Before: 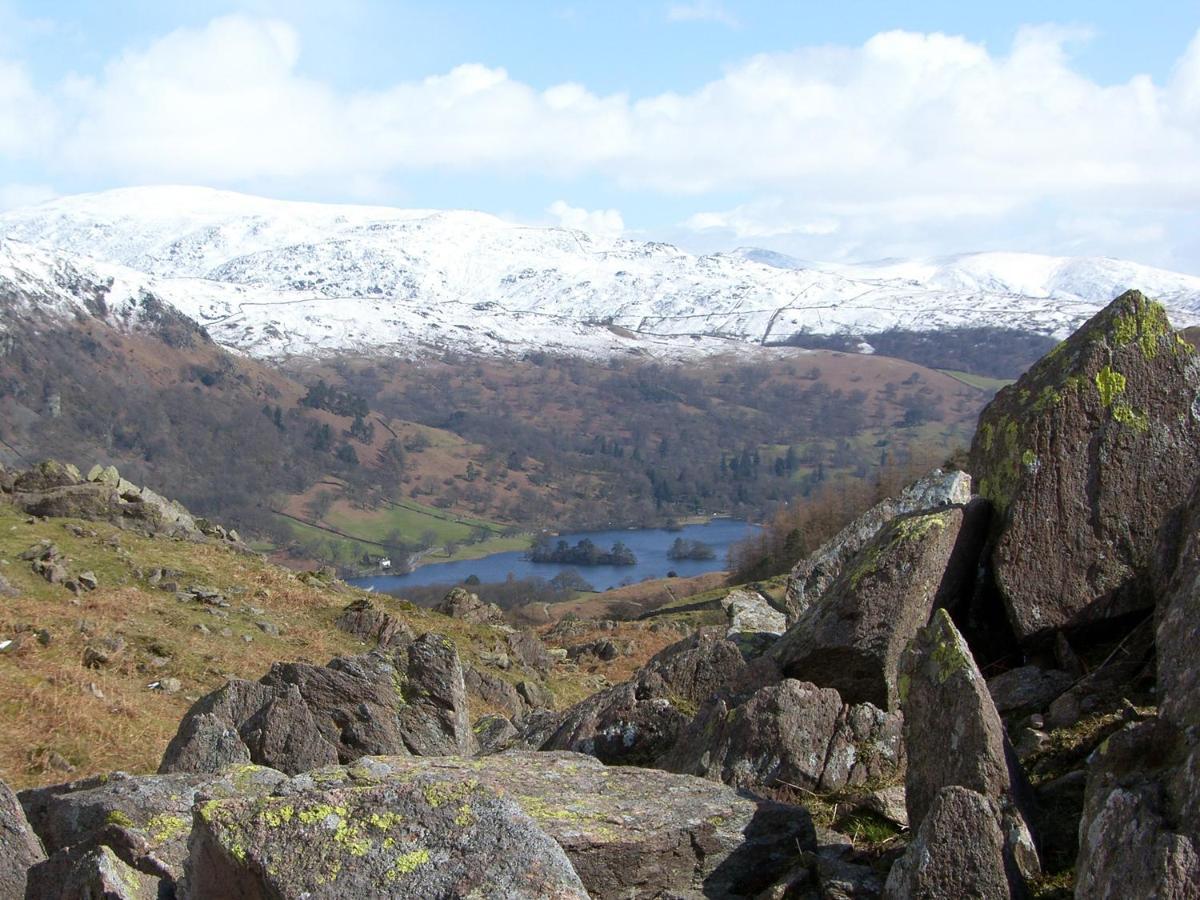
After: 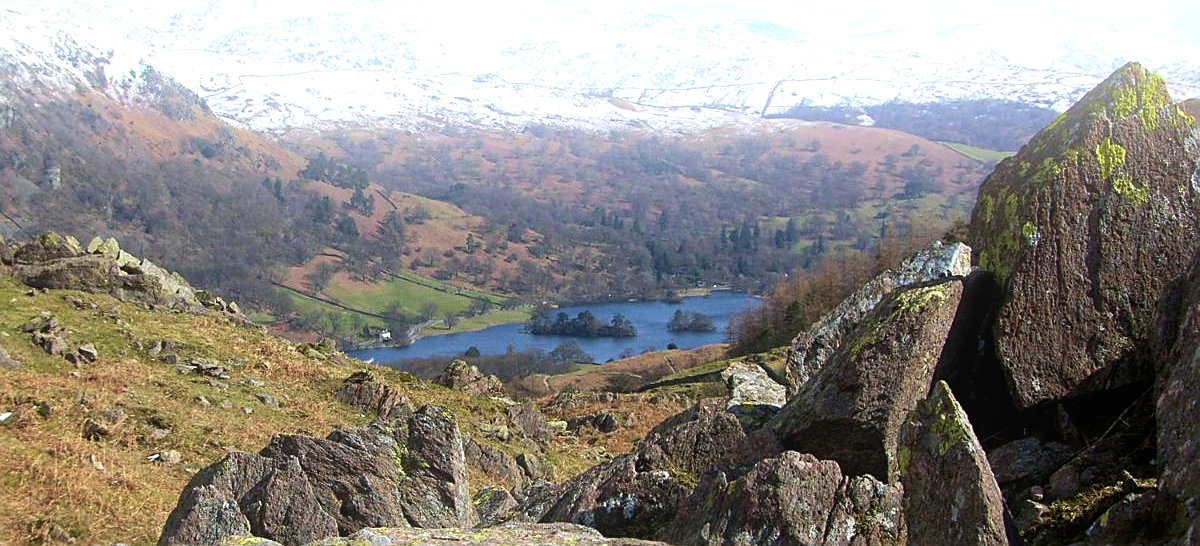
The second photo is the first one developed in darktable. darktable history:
tone equalizer: -8 EV -0.417 EV, -7 EV -0.389 EV, -6 EV -0.333 EV, -5 EV -0.222 EV, -3 EV 0.222 EV, -2 EV 0.333 EV, -1 EV 0.389 EV, +0 EV 0.417 EV, edges refinement/feathering 500, mask exposure compensation -1.57 EV, preserve details no
velvia: strength 36.57%
sharpen: on, module defaults
crop and rotate: top 25.357%, bottom 13.942%
bloom: on, module defaults
local contrast: highlights 100%, shadows 100%, detail 120%, midtone range 0.2
